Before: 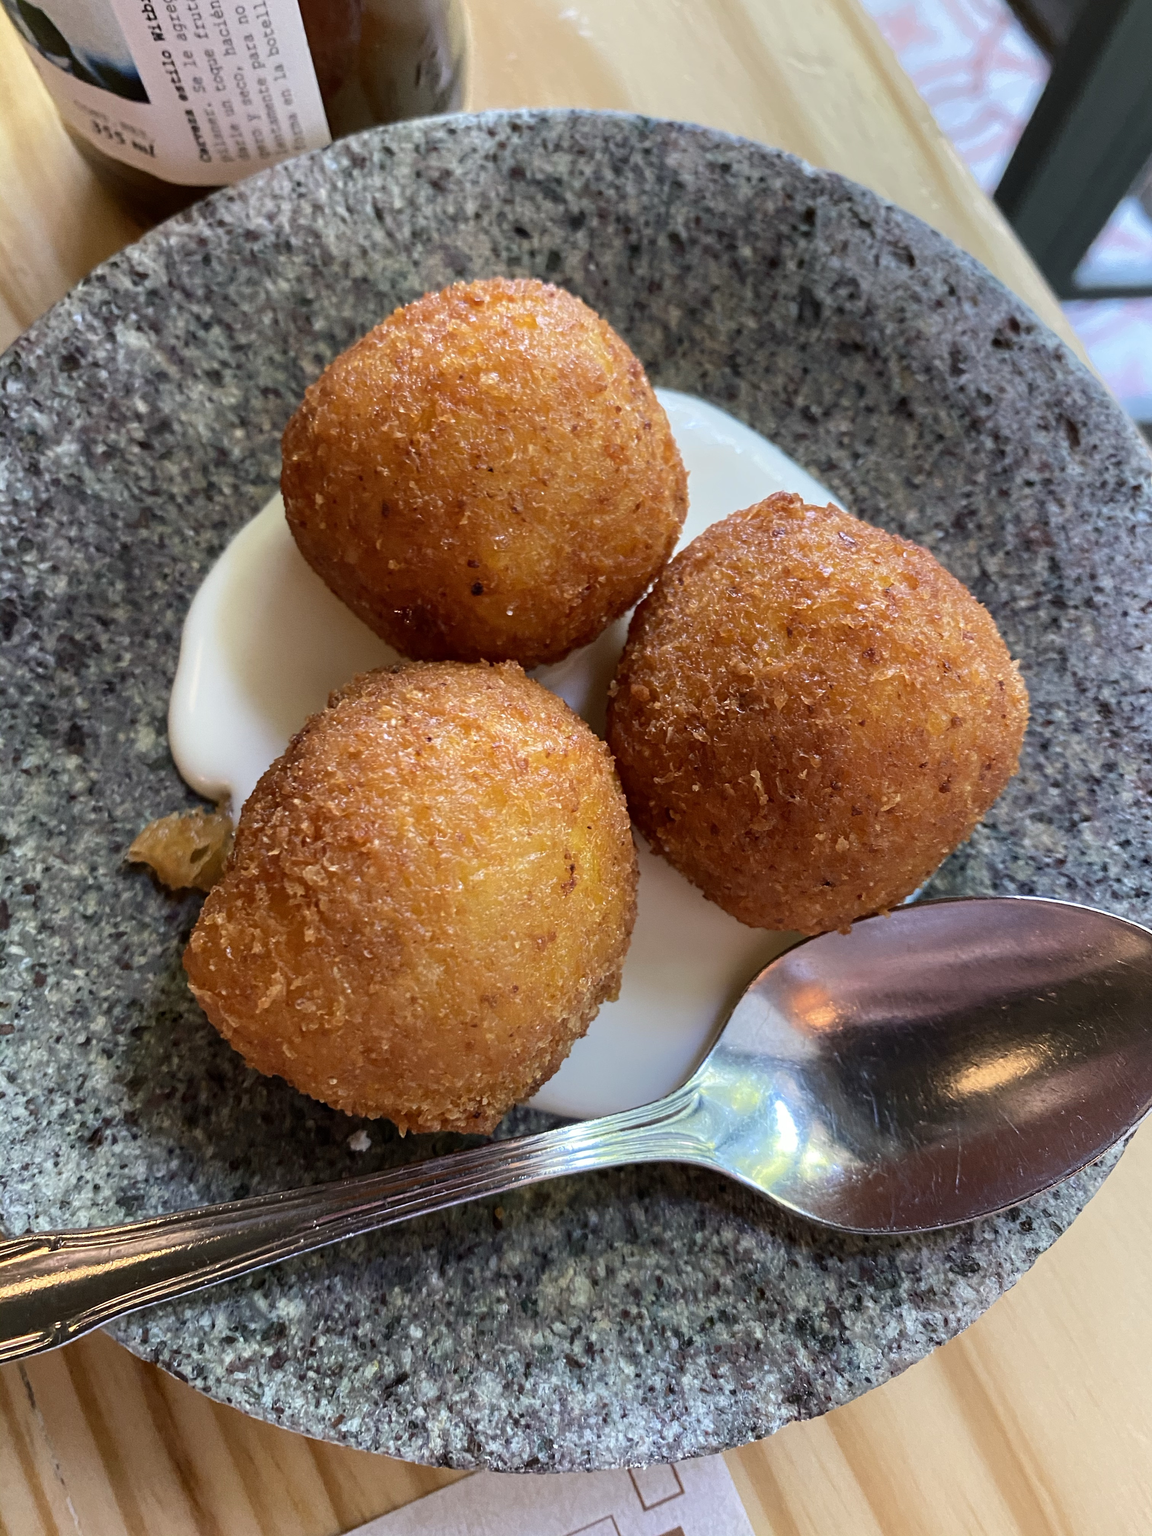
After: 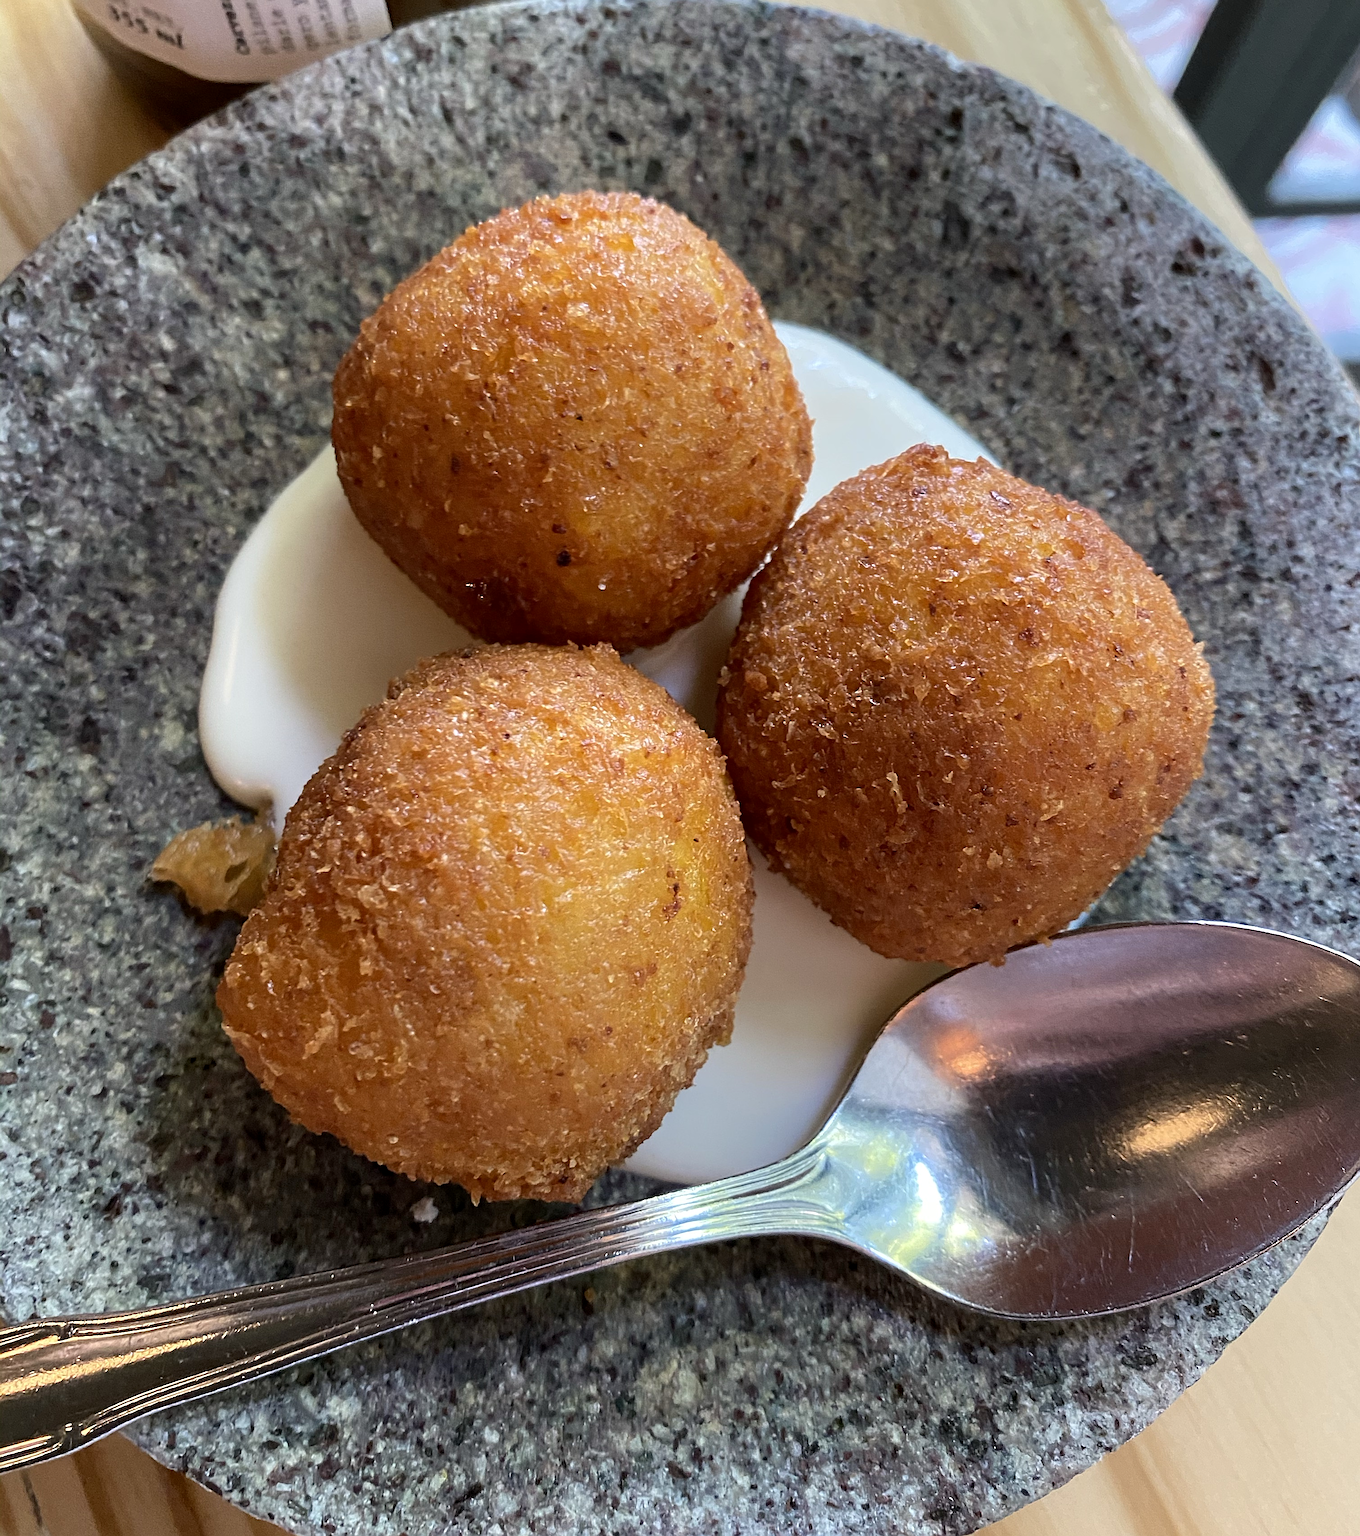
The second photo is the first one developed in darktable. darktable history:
exposure: black level correction 0.001, exposure 0.016 EV, compensate highlight preservation false
crop: top 7.566%, bottom 7.736%
sharpen: on, module defaults
